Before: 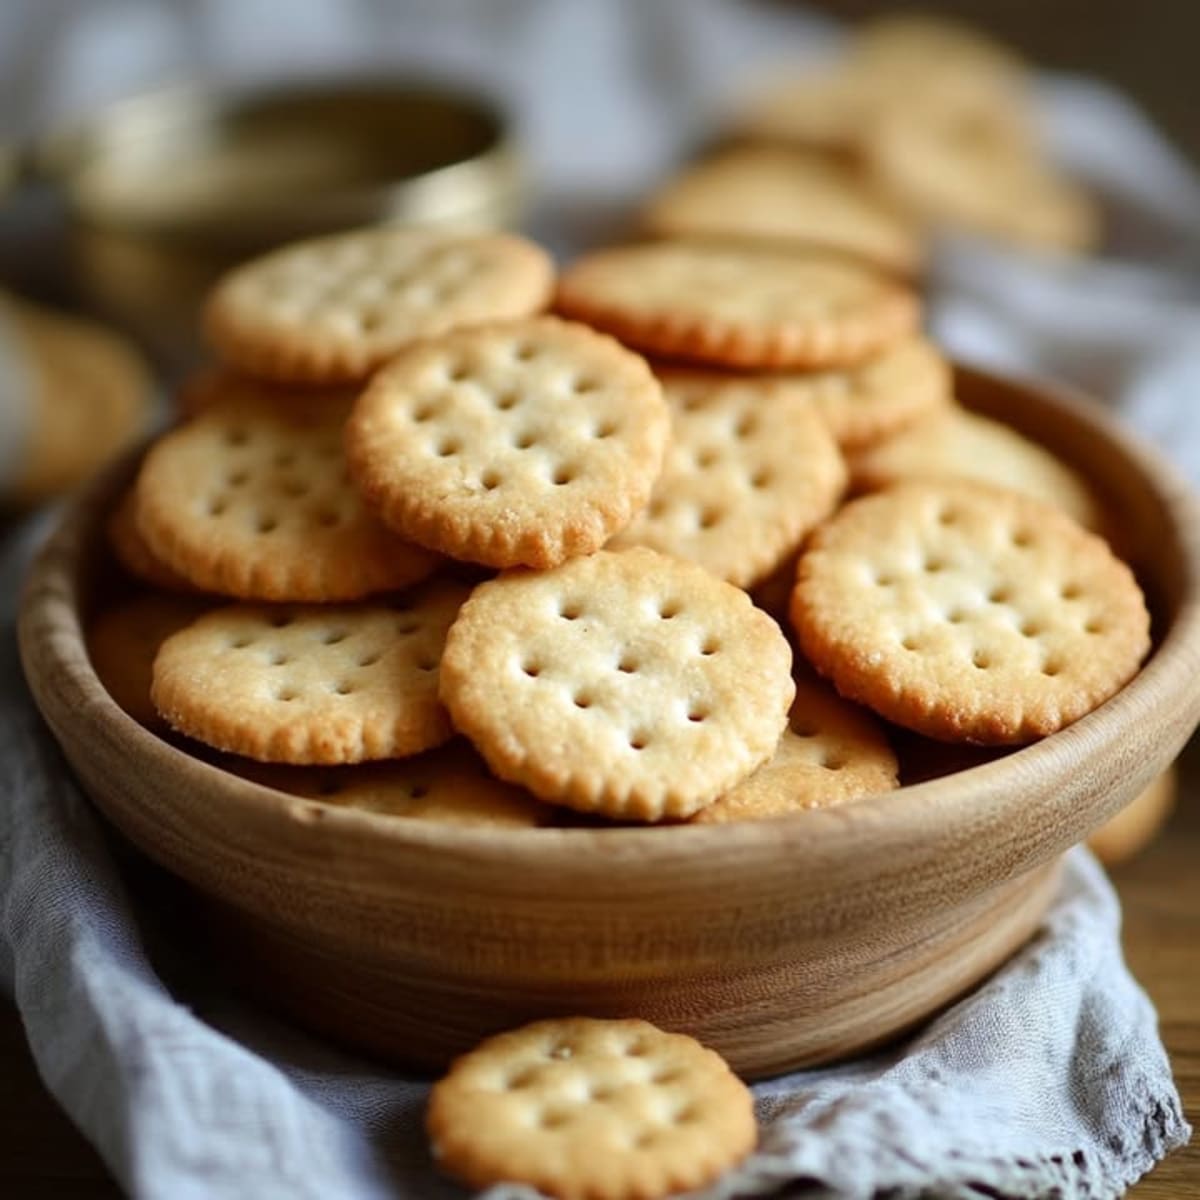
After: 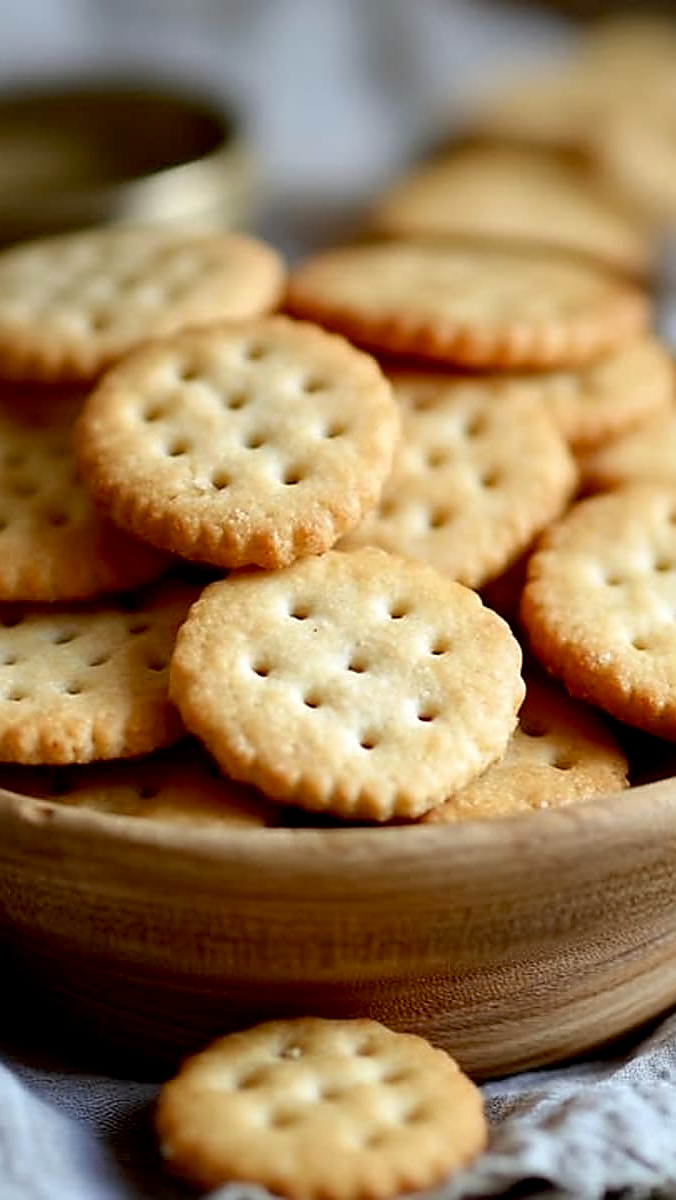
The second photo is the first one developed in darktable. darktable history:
exposure: black level correction 0.009, compensate exposure bias true, compensate highlight preservation false
crop and rotate: left 22.583%, right 21.013%
sharpen: radius 1.418, amount 1.253, threshold 0.794
